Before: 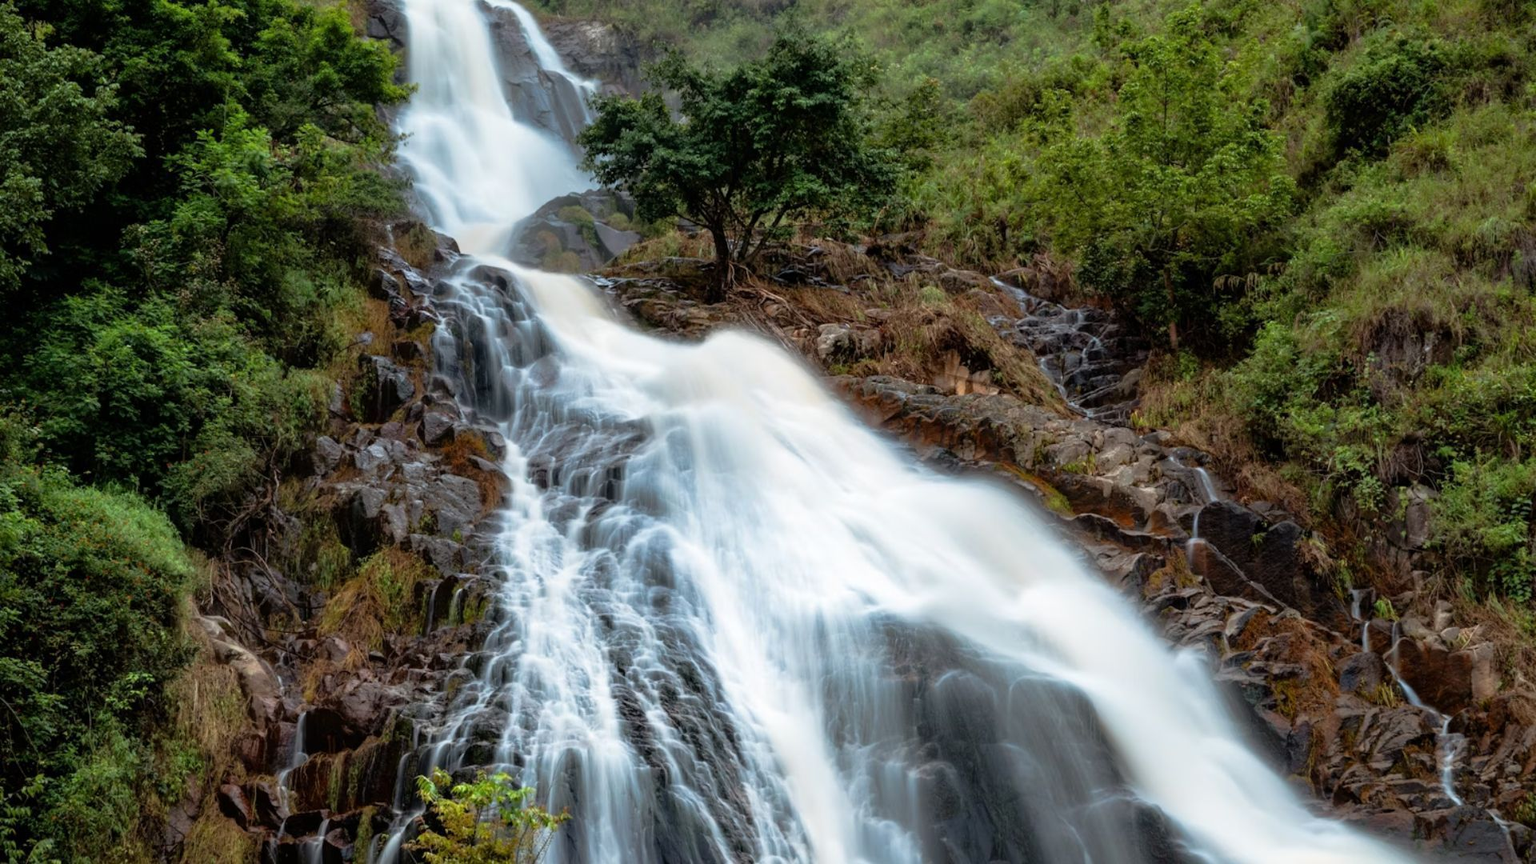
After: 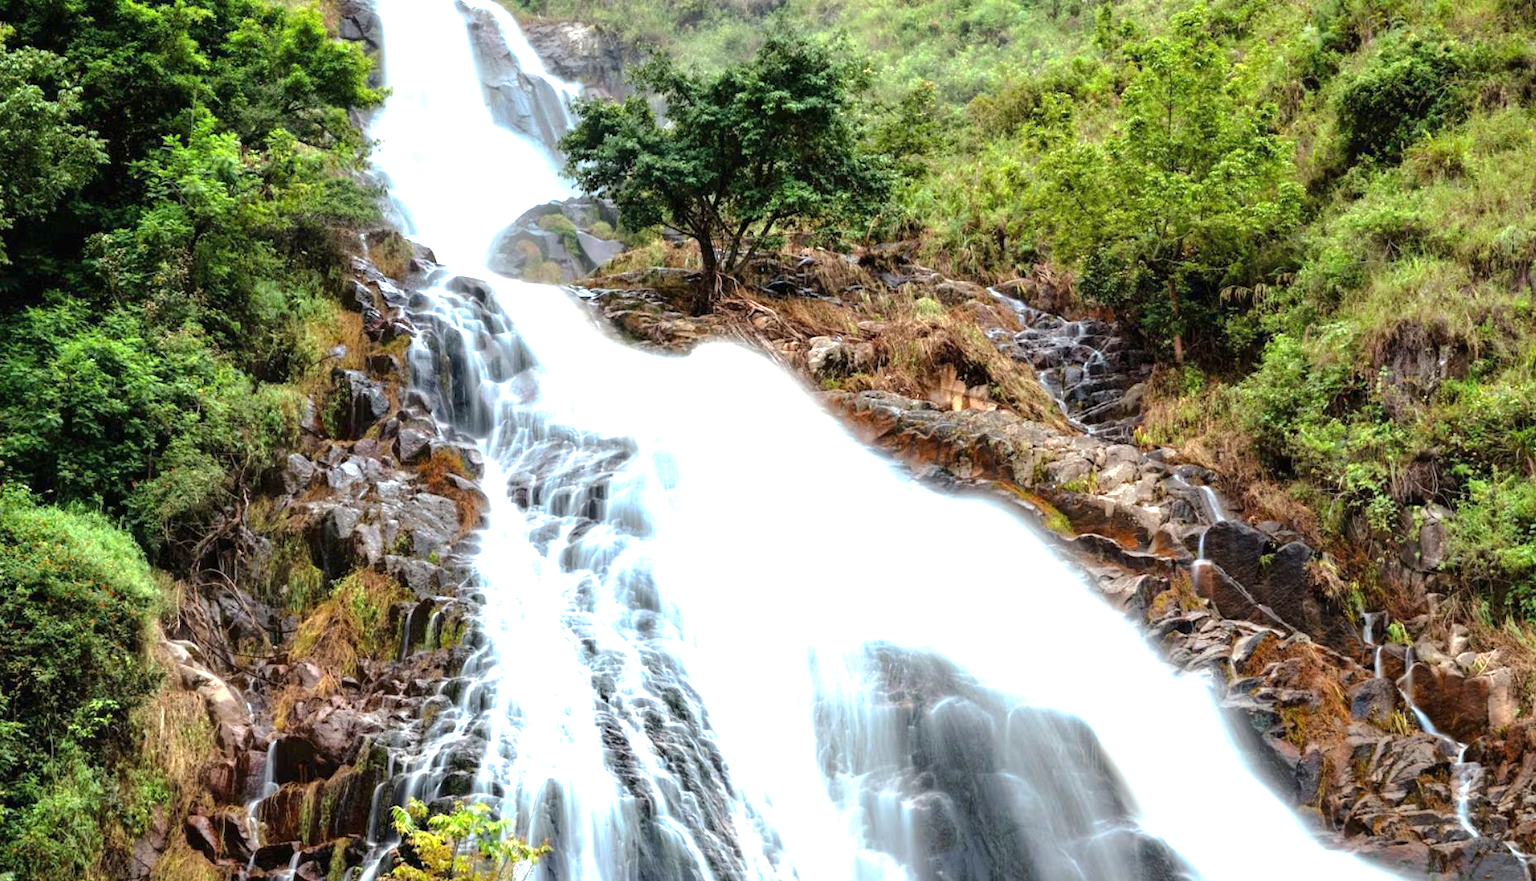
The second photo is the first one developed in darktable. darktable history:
exposure: black level correction 0, exposure 1.607 EV, compensate highlight preservation false
crop and rotate: left 2.655%, right 1.122%, bottom 1.815%
